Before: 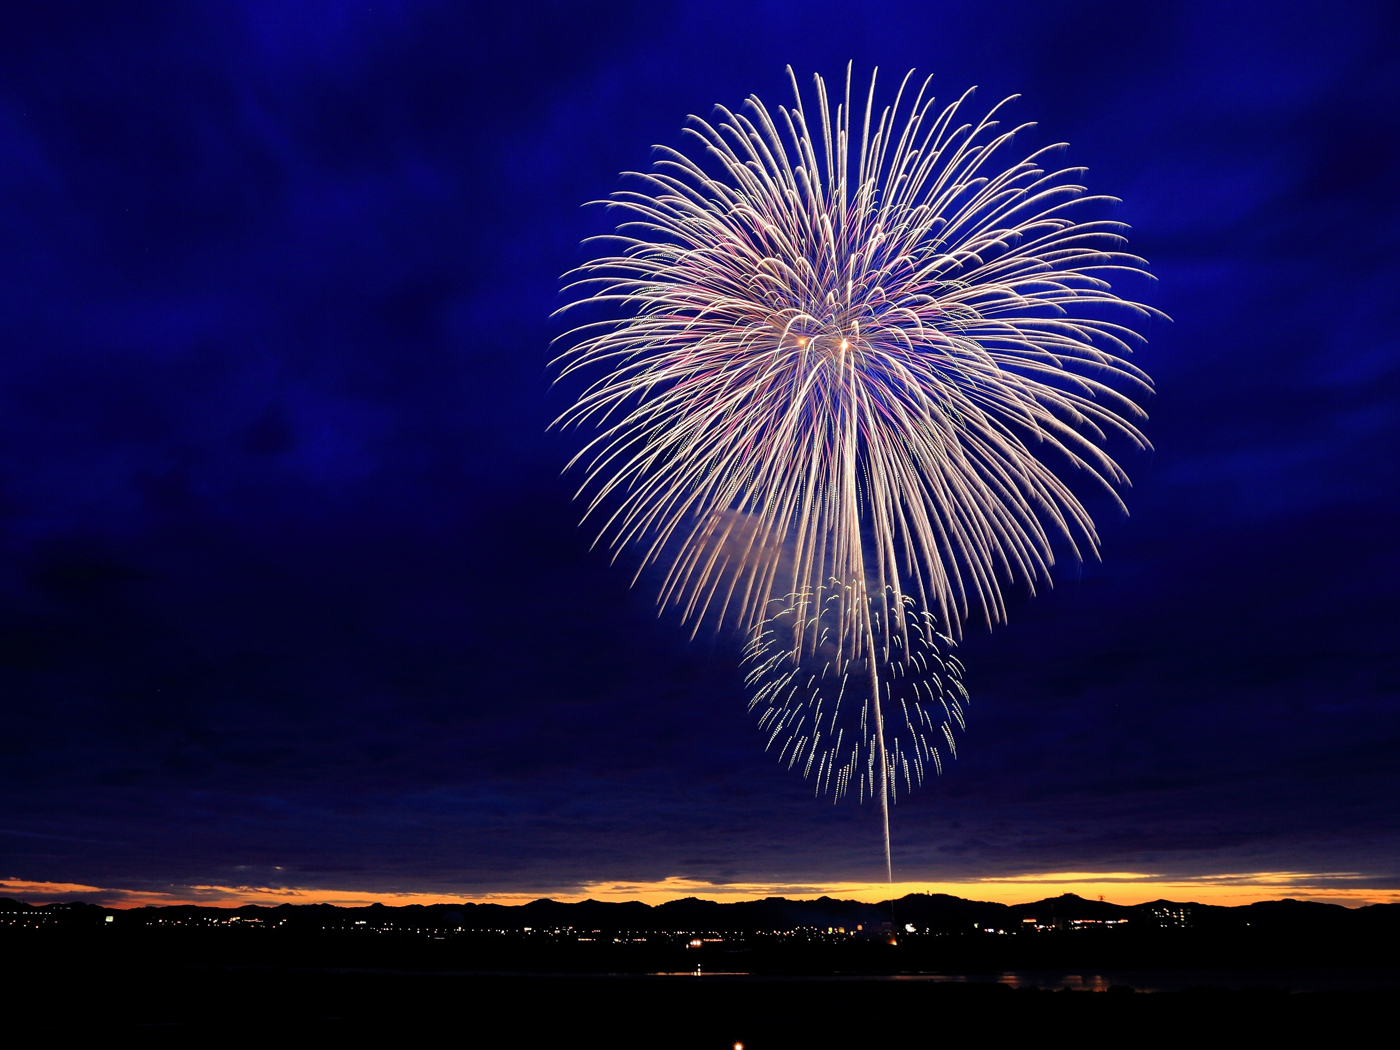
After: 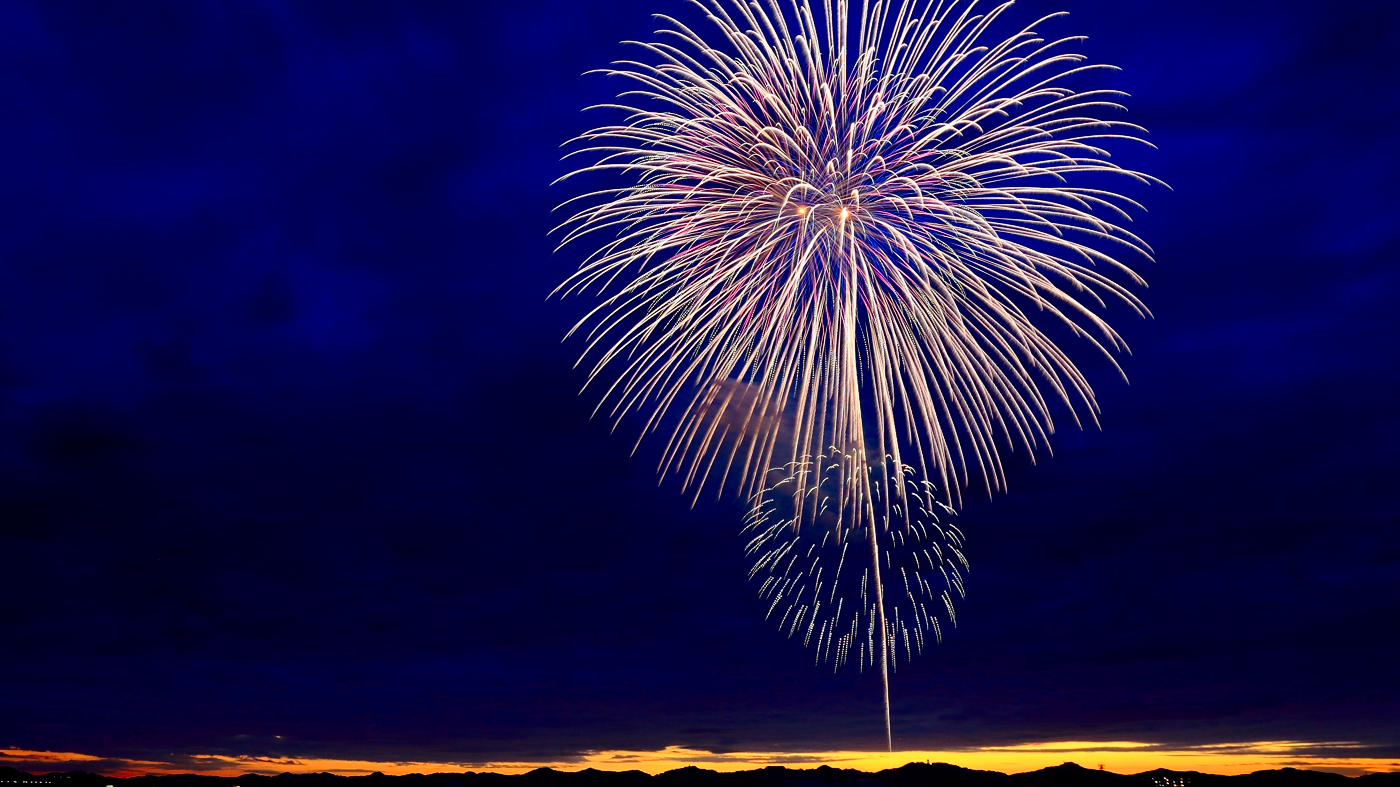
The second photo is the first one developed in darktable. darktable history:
rotate and perspective: crop left 0, crop top 0
crop and rotate: top 12.5%, bottom 12.5%
contrast brightness saturation: contrast 0.21, brightness -0.11, saturation 0.21
